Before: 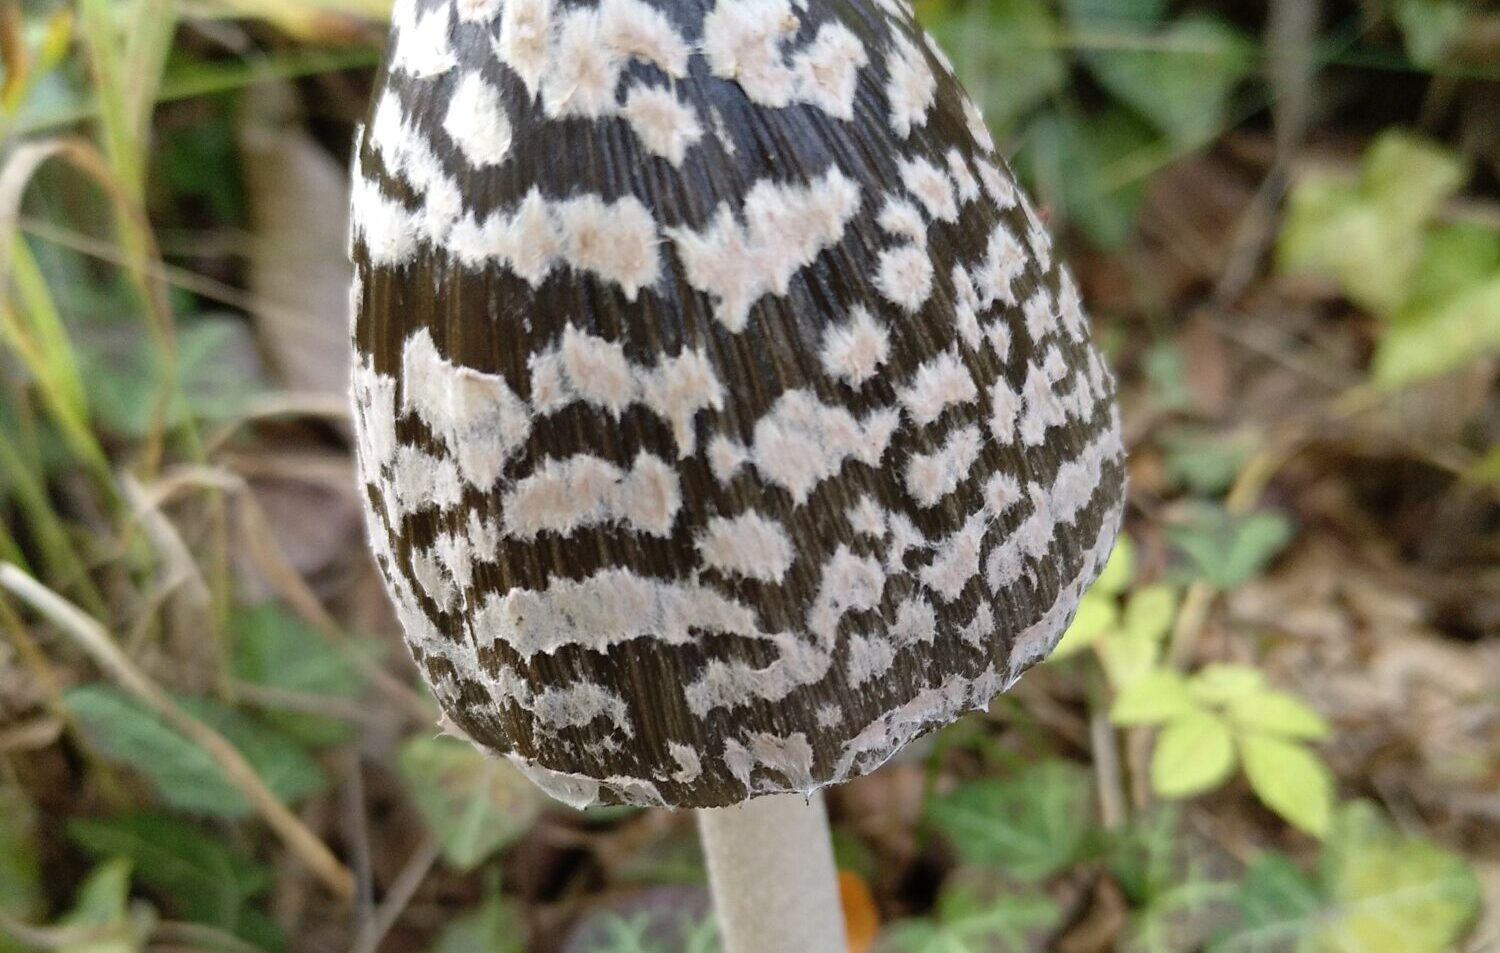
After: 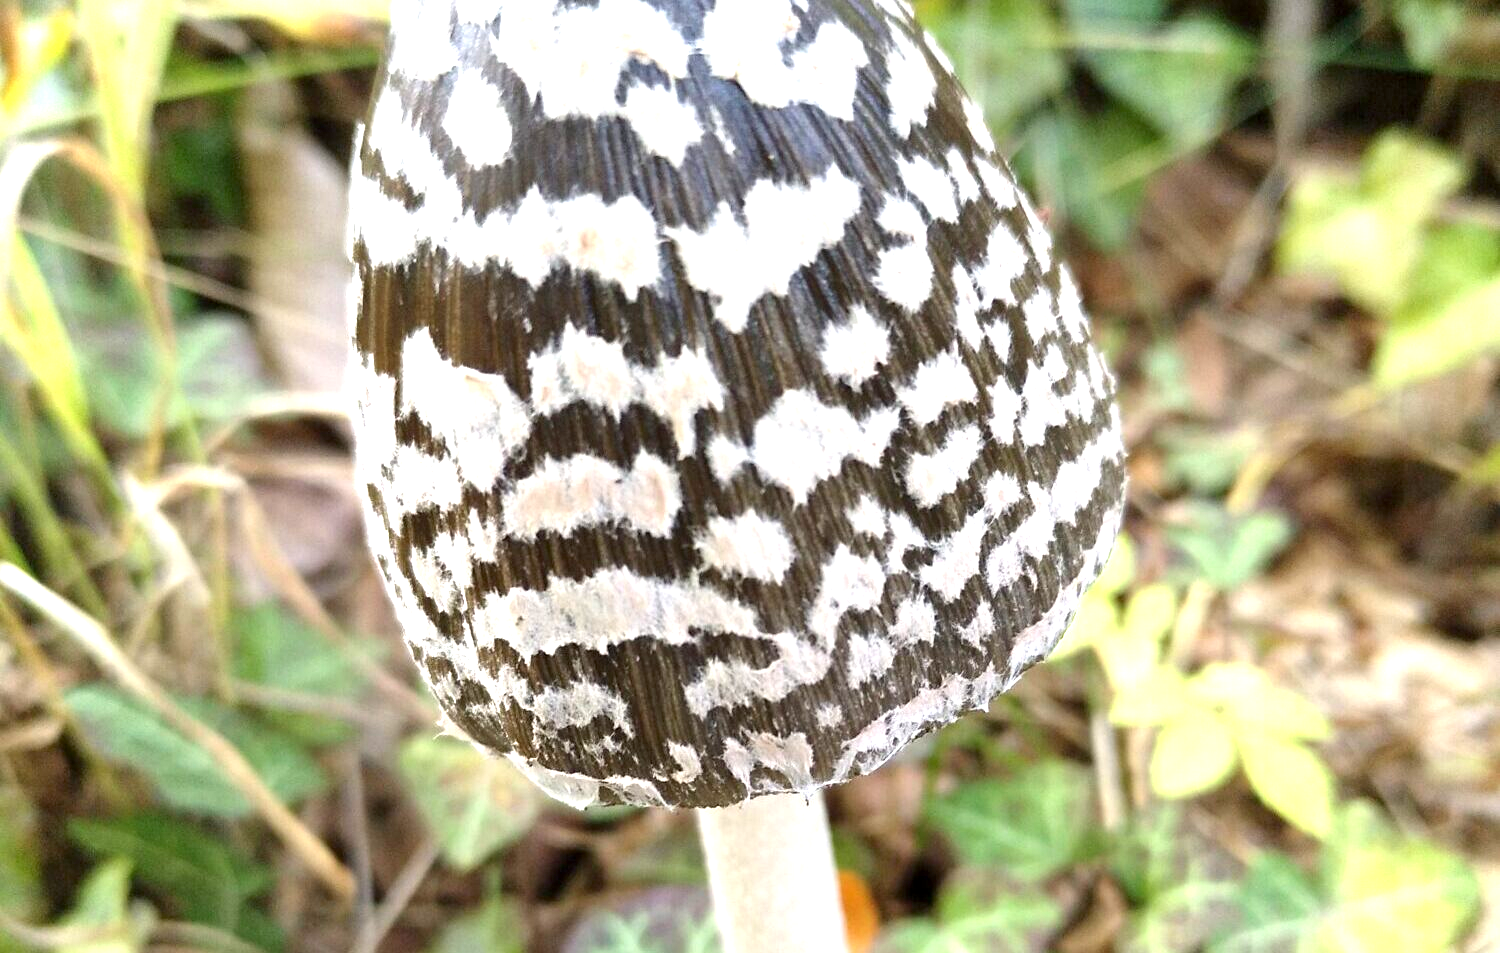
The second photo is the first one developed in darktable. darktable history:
exposure: black level correction 0.001, exposure 1.317 EV, compensate exposure bias true, compensate highlight preservation false
